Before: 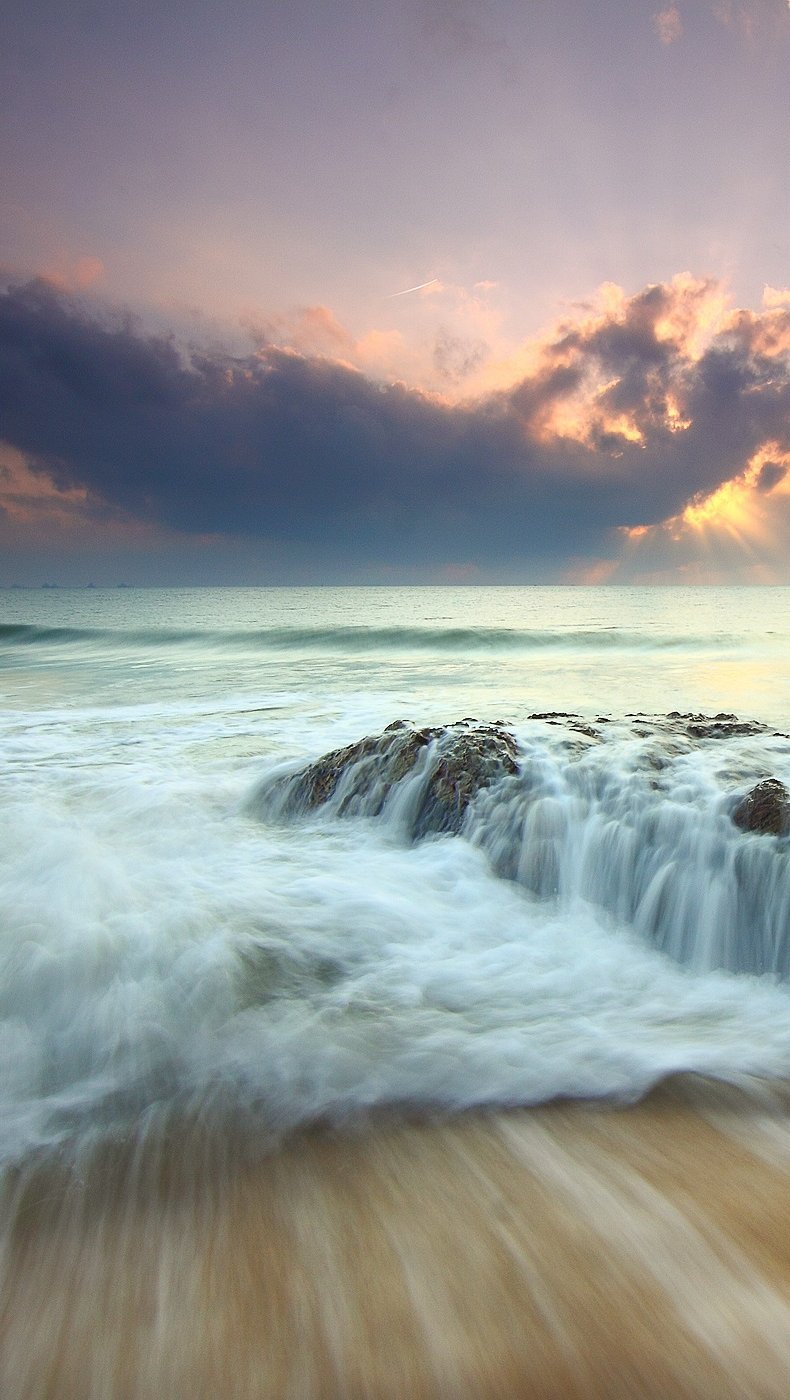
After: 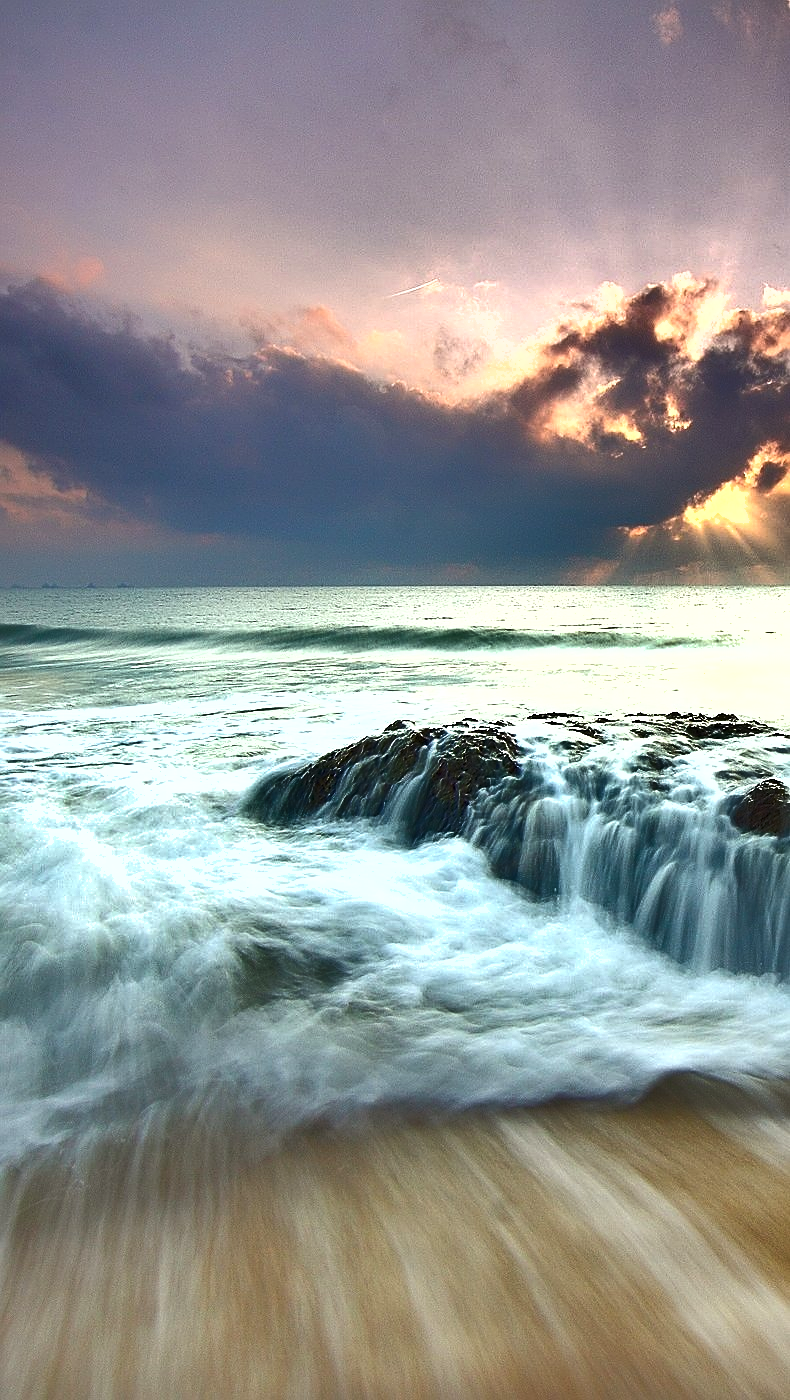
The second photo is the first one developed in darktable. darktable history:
shadows and highlights: shadows 24.5, highlights -78.15, soften with gaussian
sharpen: on, module defaults
exposure: black level correction 0.001, exposure 0.5 EV, compensate exposure bias true, compensate highlight preservation false
